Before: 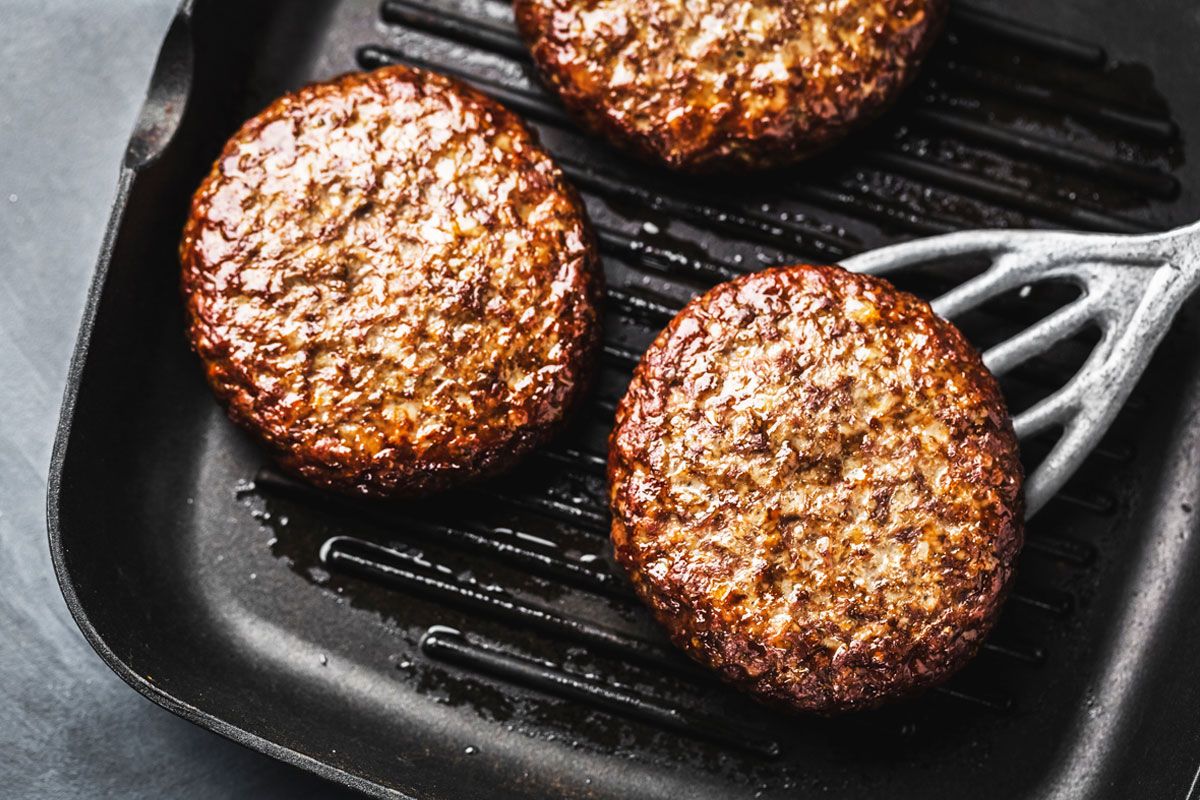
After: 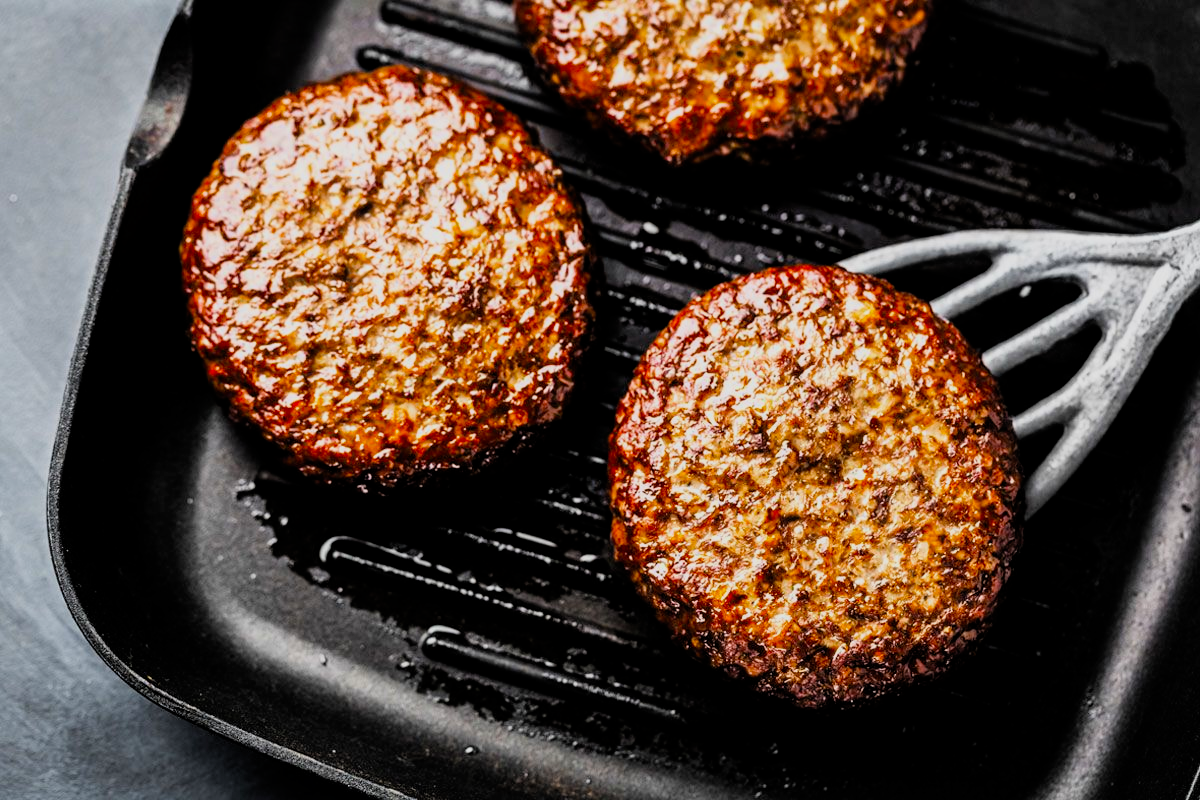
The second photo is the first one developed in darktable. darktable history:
filmic rgb: black relative exposure -7.75 EV, white relative exposure 4.4 EV, threshold 3 EV, target black luminance 0%, hardness 3.76, latitude 50.51%, contrast 1.074, highlights saturation mix 10%, shadows ↔ highlights balance -0.22%, color science v4 (2020), enable highlight reconstruction true
exposure: compensate highlight preservation false
